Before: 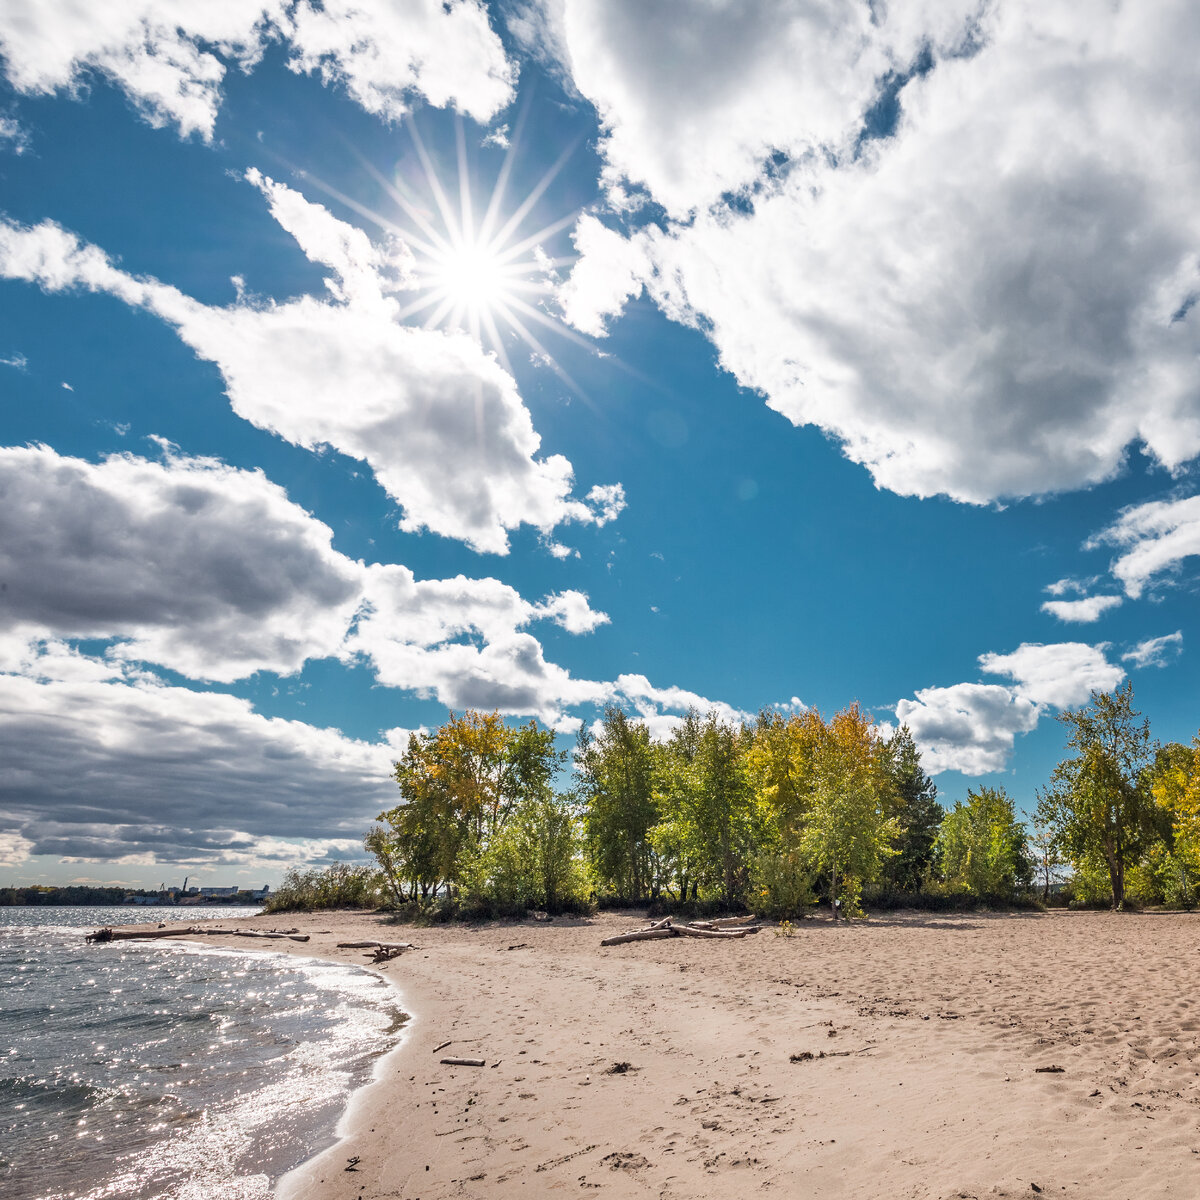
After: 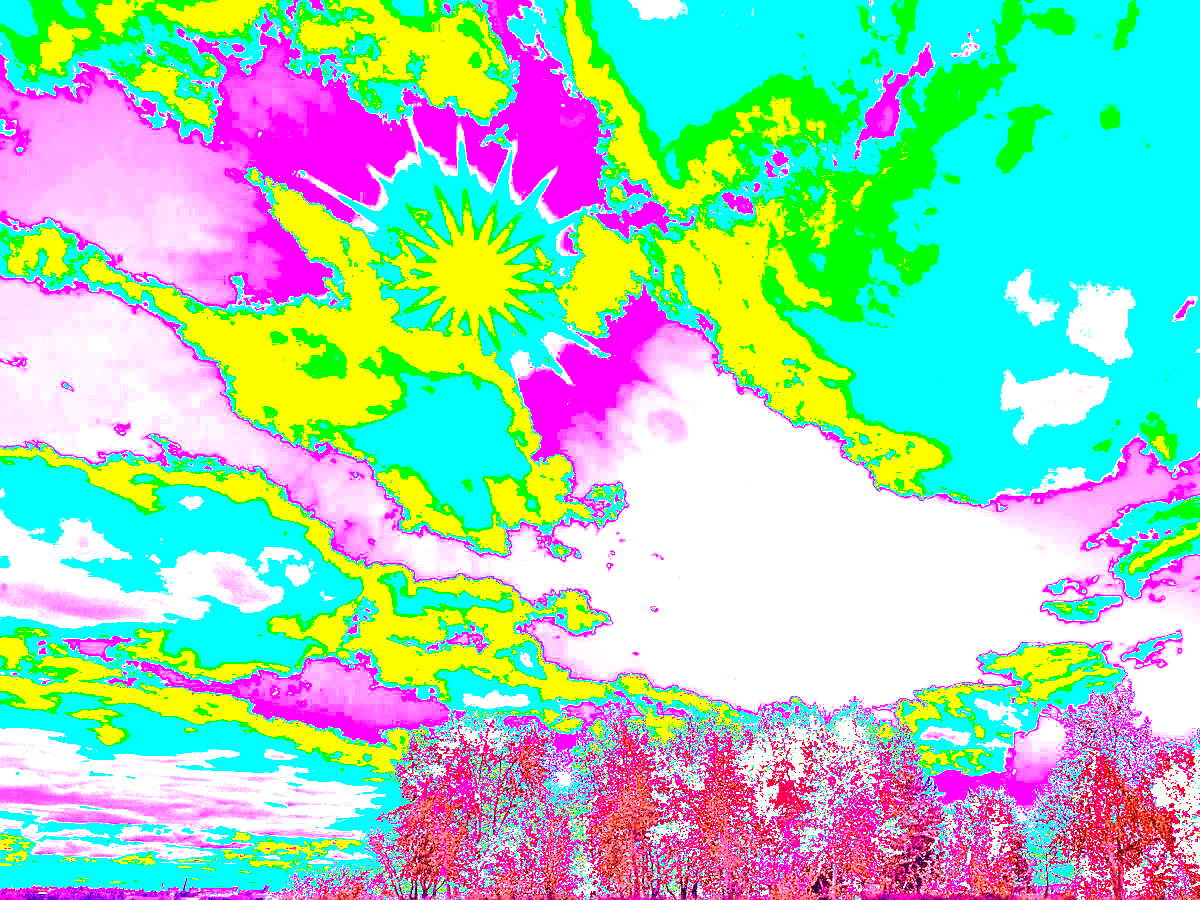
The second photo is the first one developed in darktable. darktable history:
color balance: contrast 10%
crop: bottom 24.988%
color correction: highlights a* 21.88, highlights b* 22.25
white balance: red 8, blue 8
sharpen: on, module defaults
shadows and highlights: radius 121.13, shadows 21.4, white point adjustment -9.72, highlights -14.39, soften with gaussian
color zones: curves: ch0 [(0, 0.5) (0.125, 0.4) (0.25, 0.5) (0.375, 0.4) (0.5, 0.4) (0.625, 0.35) (0.75, 0.35) (0.875, 0.5)]; ch1 [(0, 0.35) (0.125, 0.45) (0.25, 0.35) (0.375, 0.35) (0.5, 0.35) (0.625, 0.35) (0.75, 0.45) (0.875, 0.35)]; ch2 [(0, 0.6) (0.125, 0.5) (0.25, 0.5) (0.375, 0.6) (0.5, 0.6) (0.625, 0.5) (0.75, 0.5) (0.875, 0.5)]
